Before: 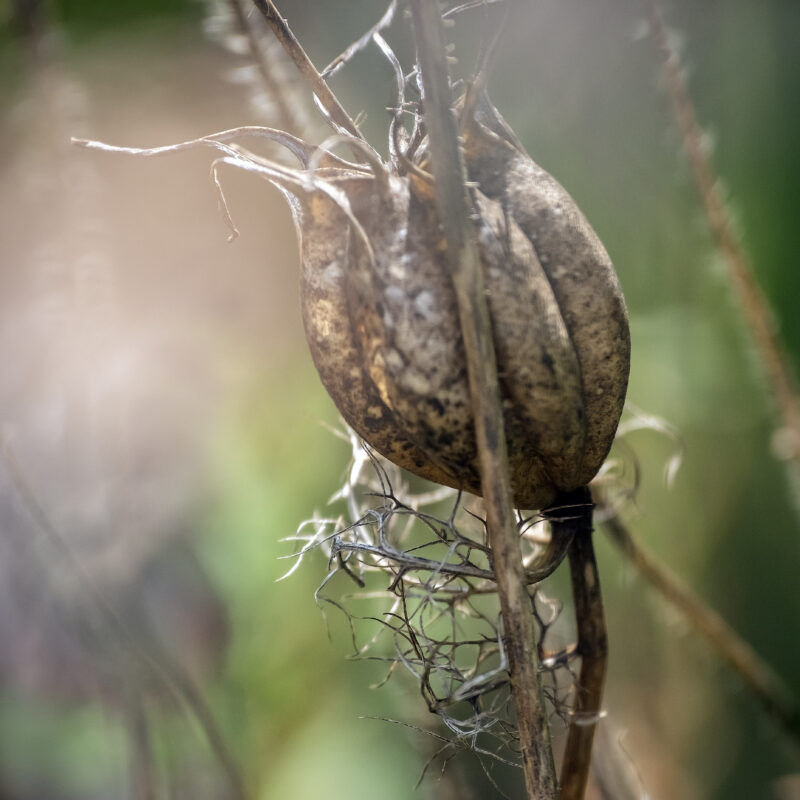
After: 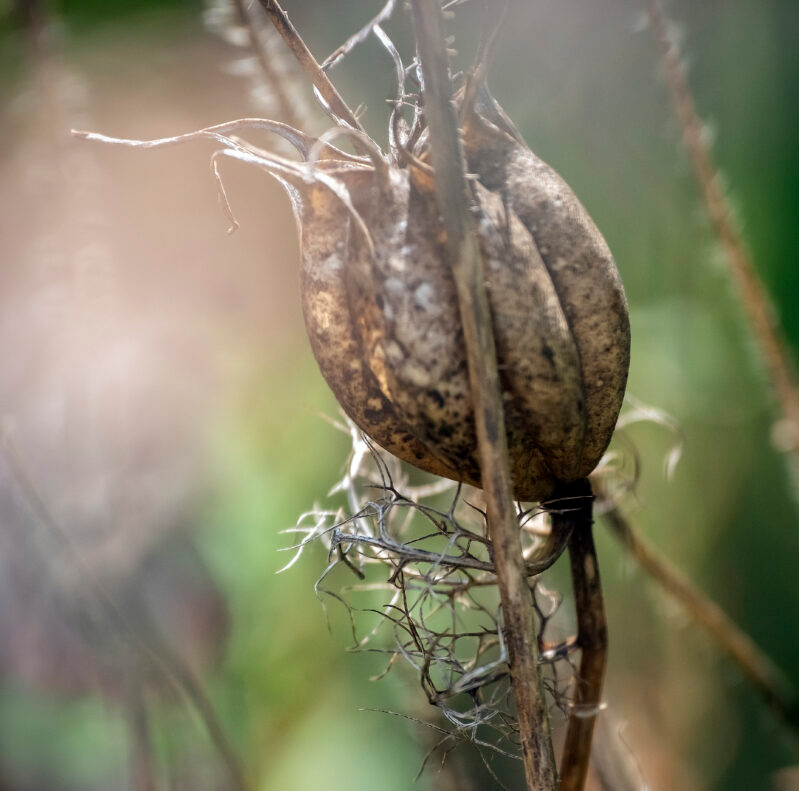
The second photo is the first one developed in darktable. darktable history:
crop: top 1.01%, right 0.038%
